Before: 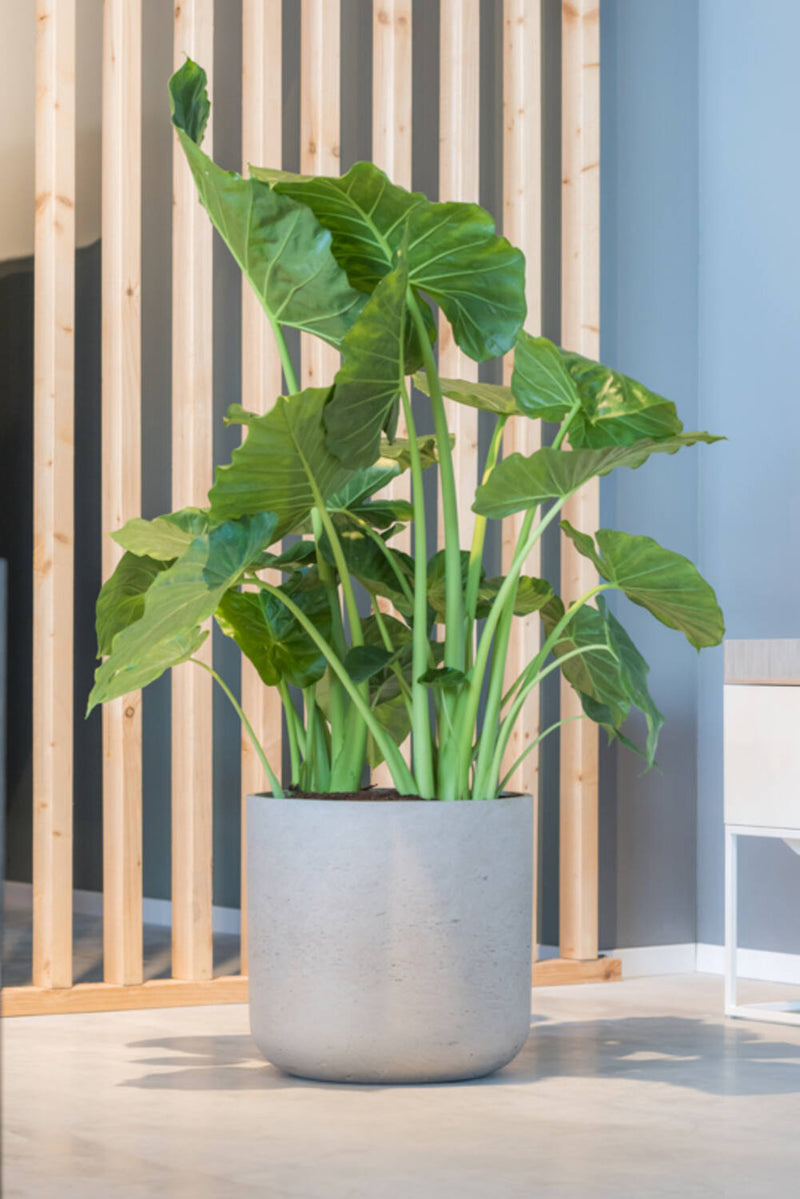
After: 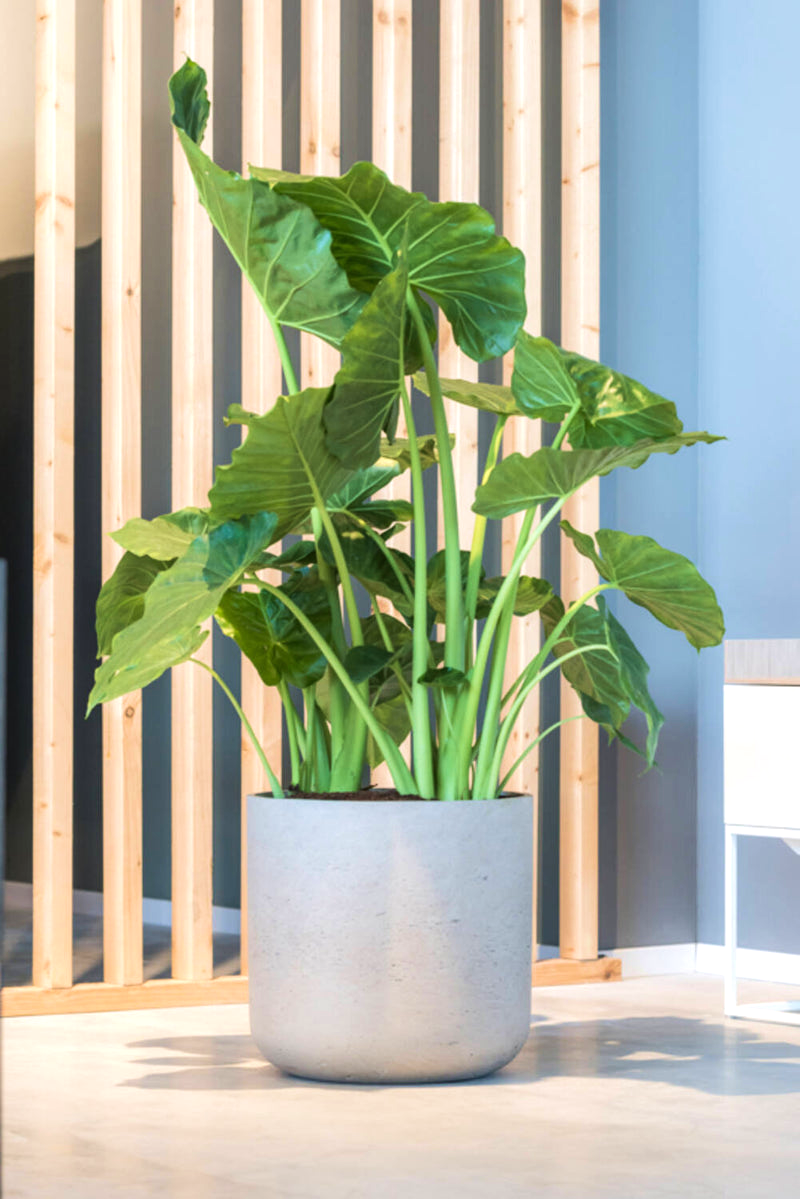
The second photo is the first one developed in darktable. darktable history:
tone equalizer: -8 EV -0.417 EV, -7 EV -0.412 EV, -6 EV -0.335 EV, -5 EV -0.199 EV, -3 EV 0.221 EV, -2 EV 0.361 EV, -1 EV 0.369 EV, +0 EV 0.441 EV, edges refinement/feathering 500, mask exposure compensation -1.57 EV, preserve details no
velvia: on, module defaults
